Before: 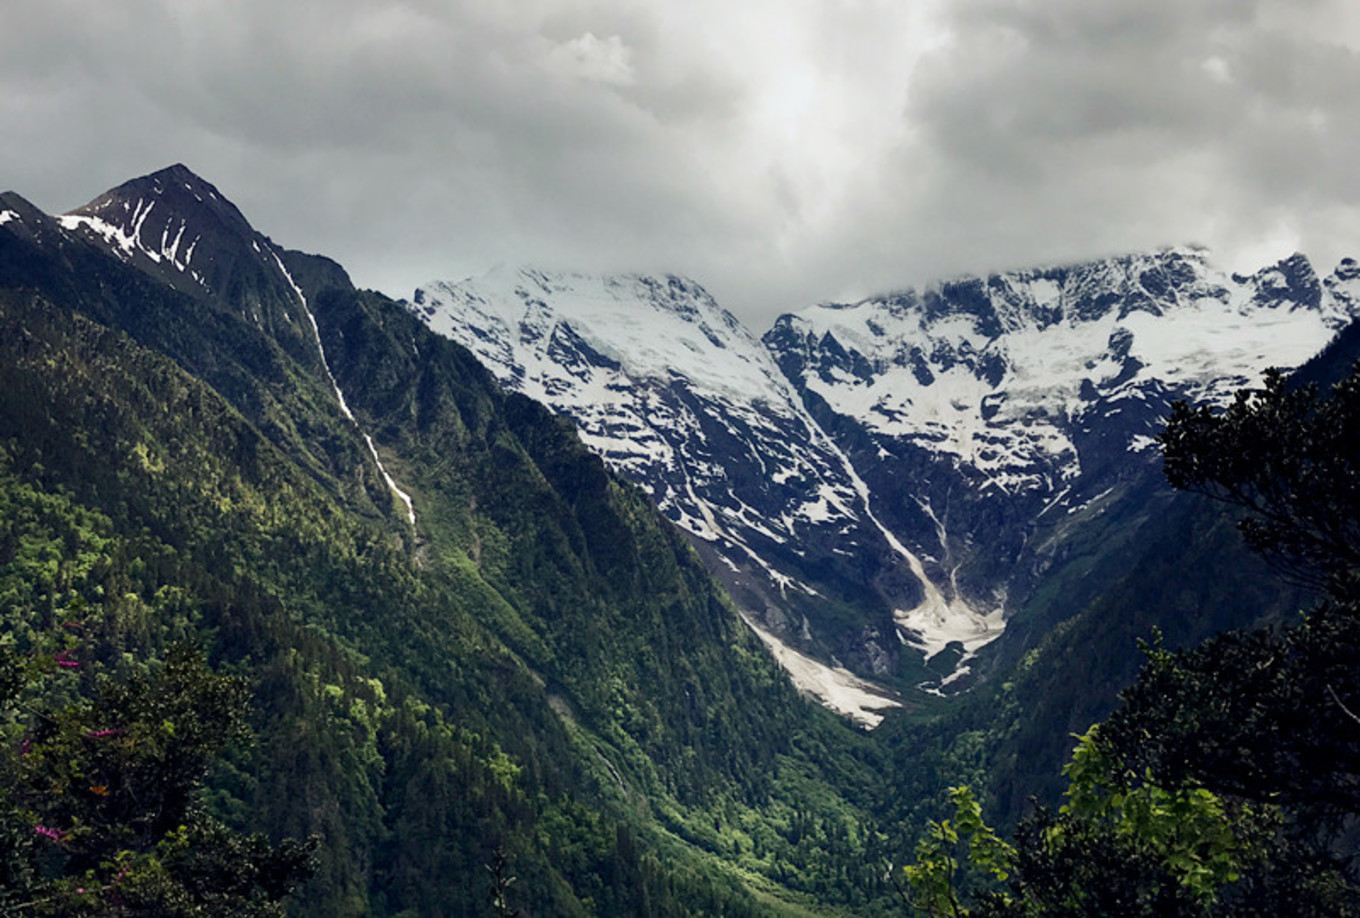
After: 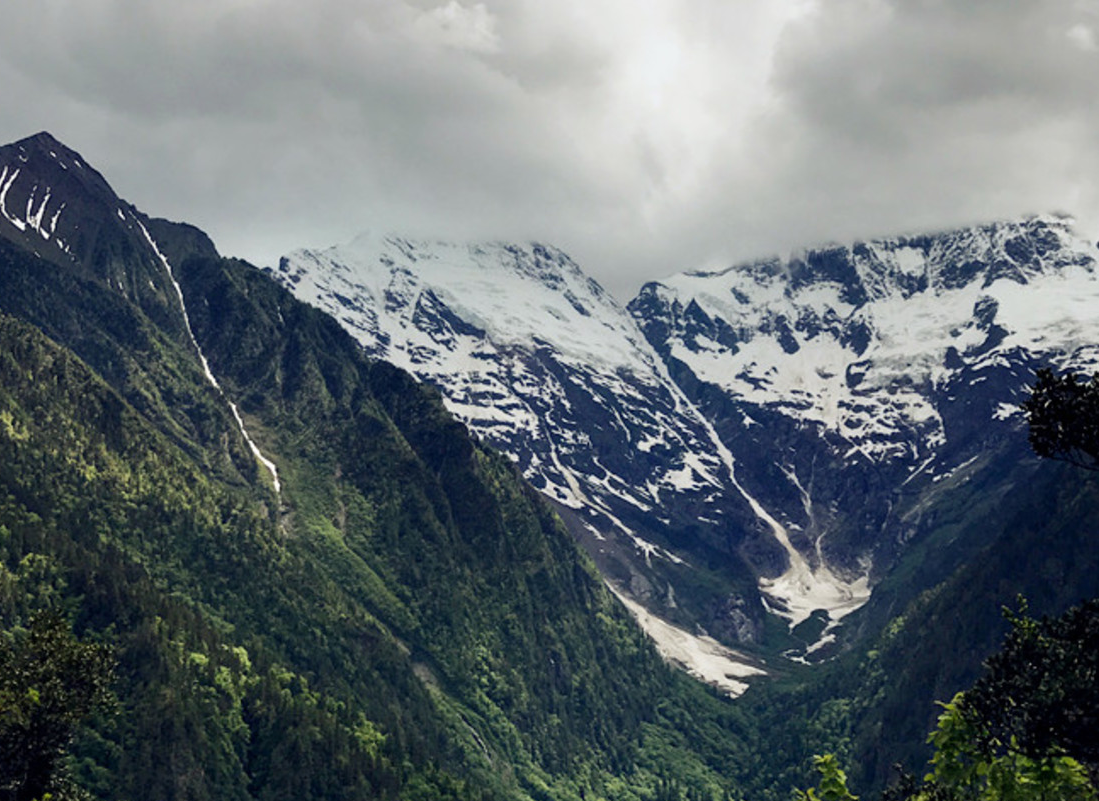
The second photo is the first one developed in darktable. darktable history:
crop: left 9.956%, top 3.495%, right 9.205%, bottom 9.216%
